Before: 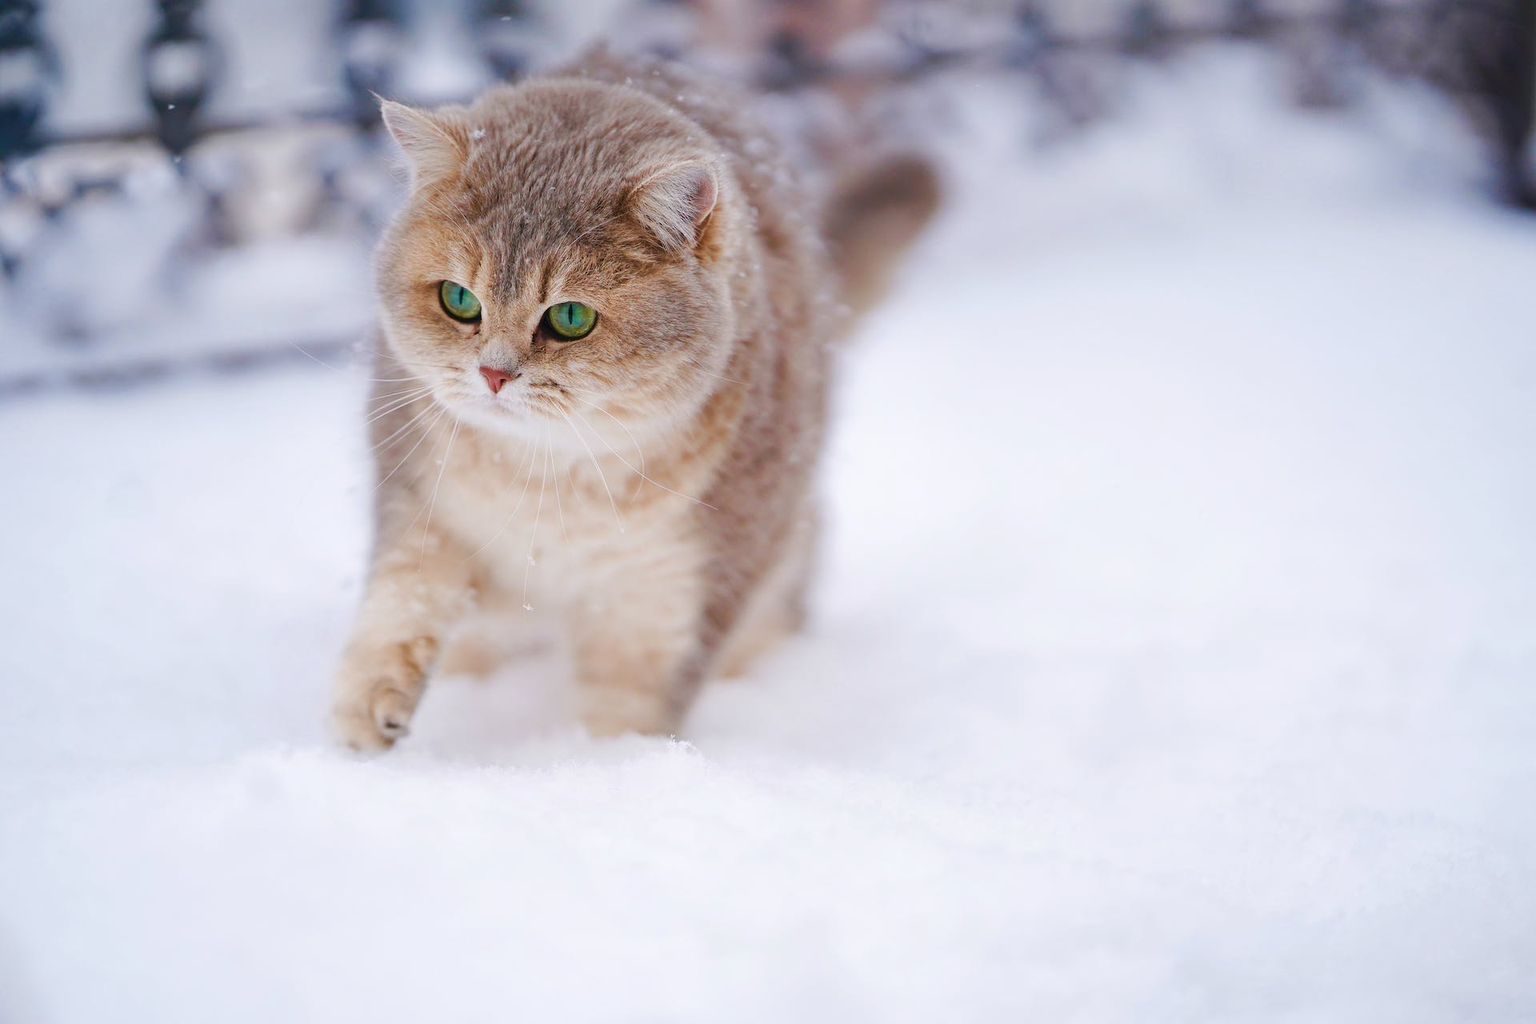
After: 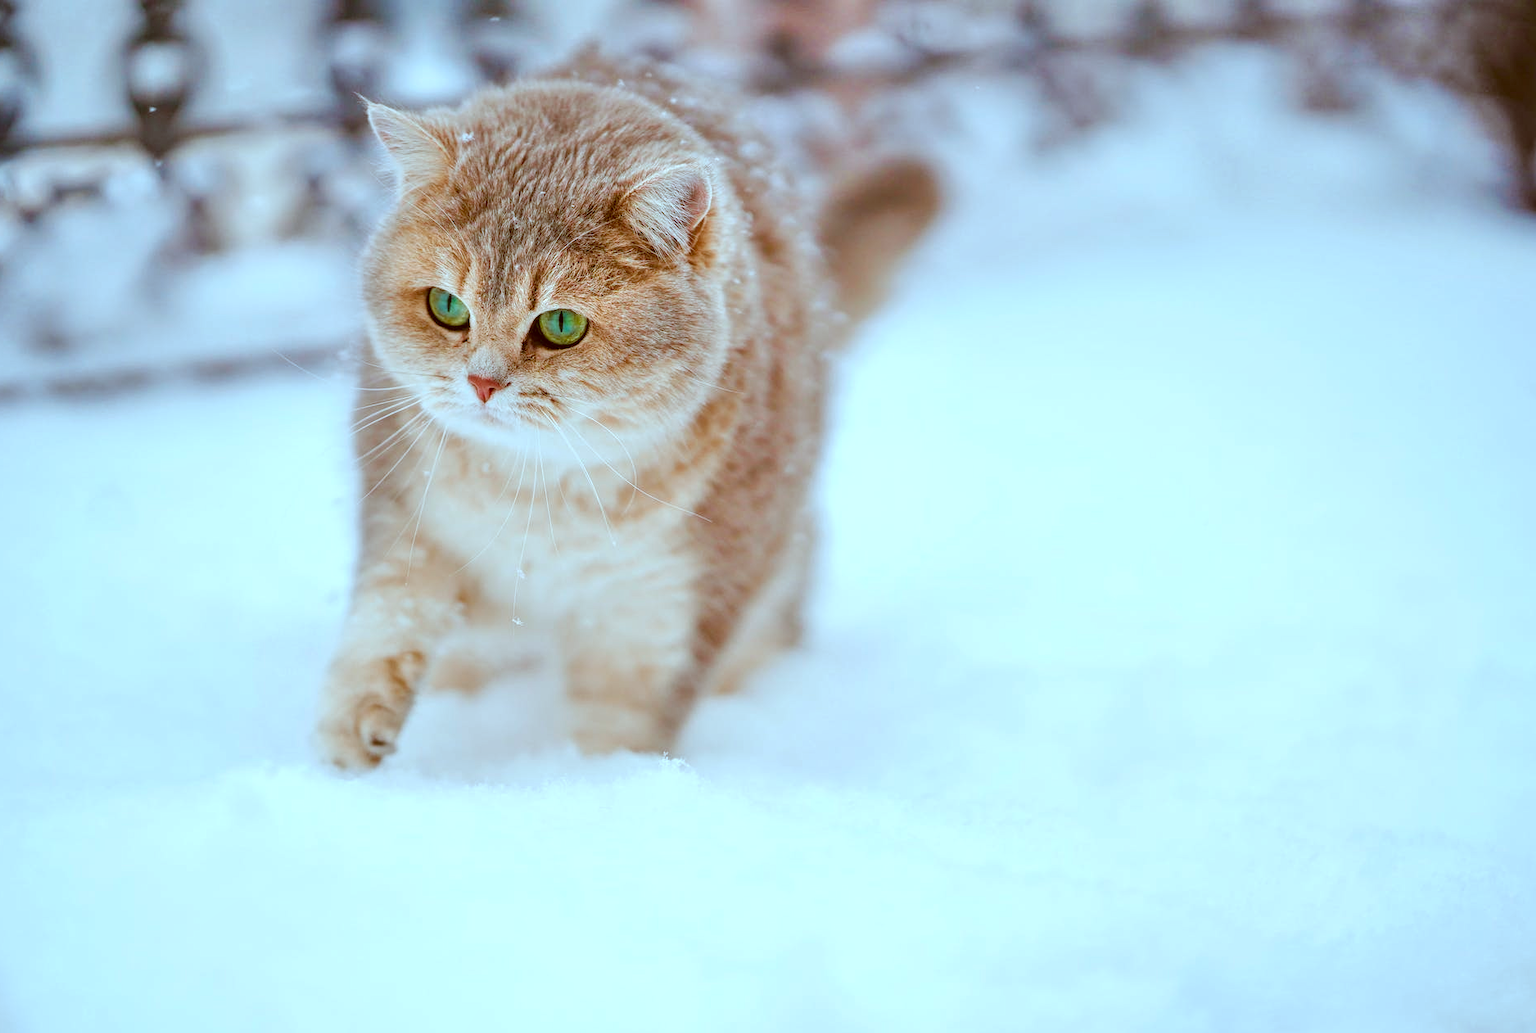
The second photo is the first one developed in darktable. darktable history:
tone equalizer: -8 EV 0.03 EV, -7 EV -0.022 EV, -6 EV 0.048 EV, -5 EV 0.033 EV, -4 EV 0.27 EV, -3 EV 0.628 EV, -2 EV 0.586 EV, -1 EV 0.176 EV, +0 EV 0.053 EV, mask exposure compensation -0.507 EV
color correction: highlights a* -14.24, highlights b* -15.99, shadows a* 10.89, shadows b* 29.74
local contrast: on, module defaults
crop and rotate: left 1.497%, right 0.767%, bottom 1.355%
